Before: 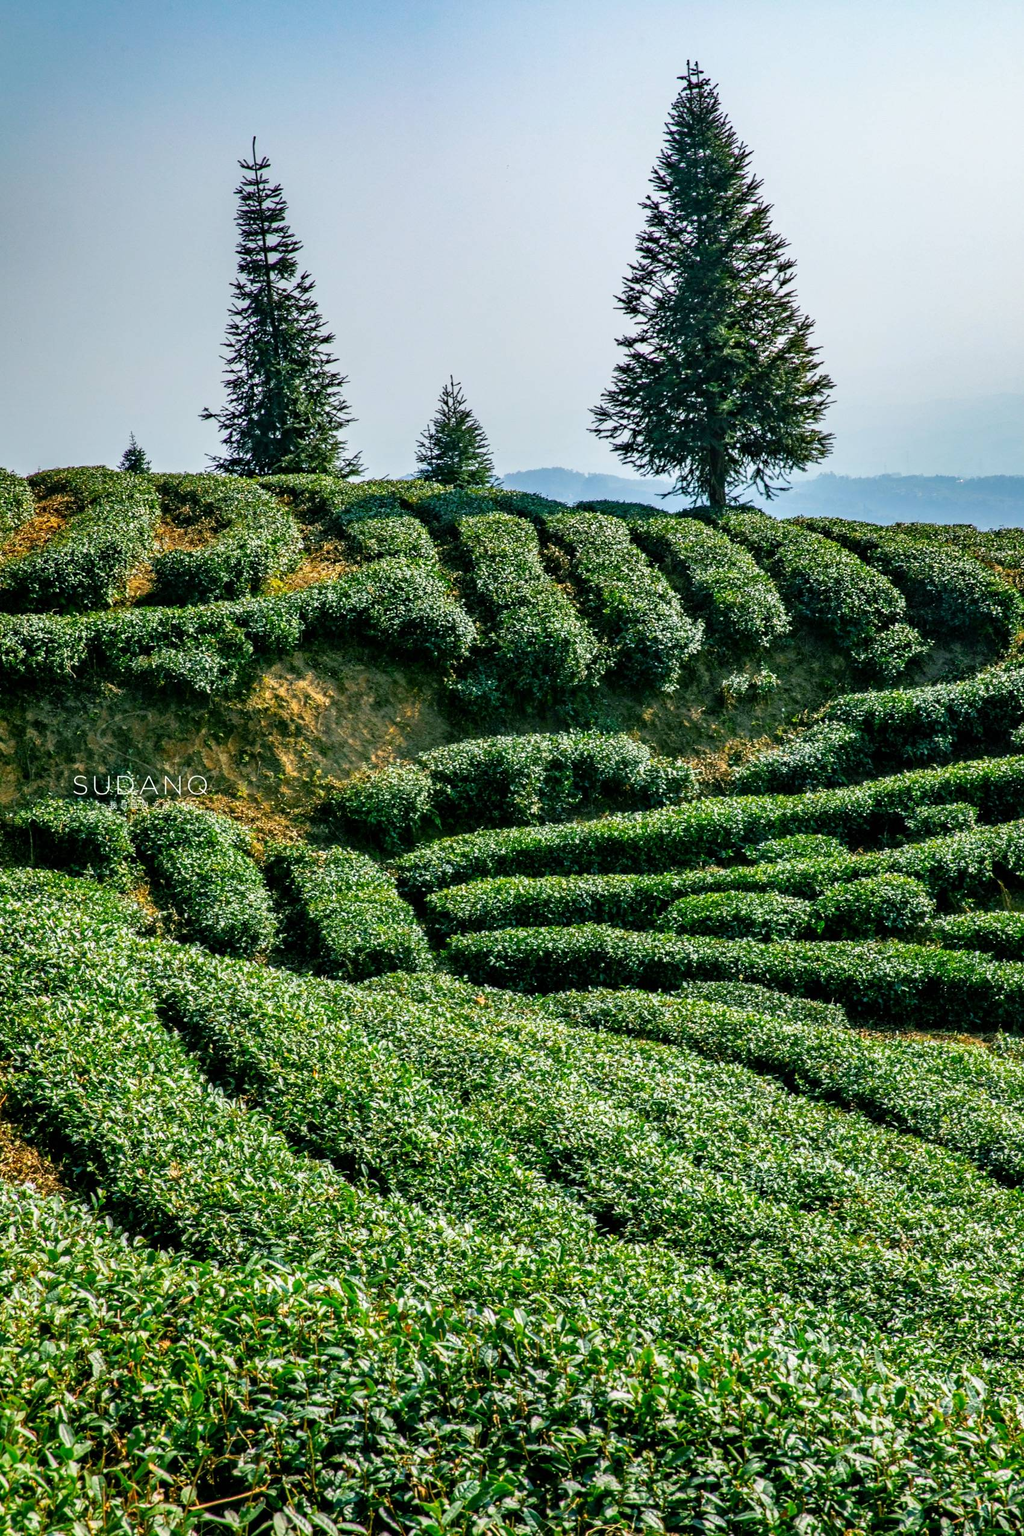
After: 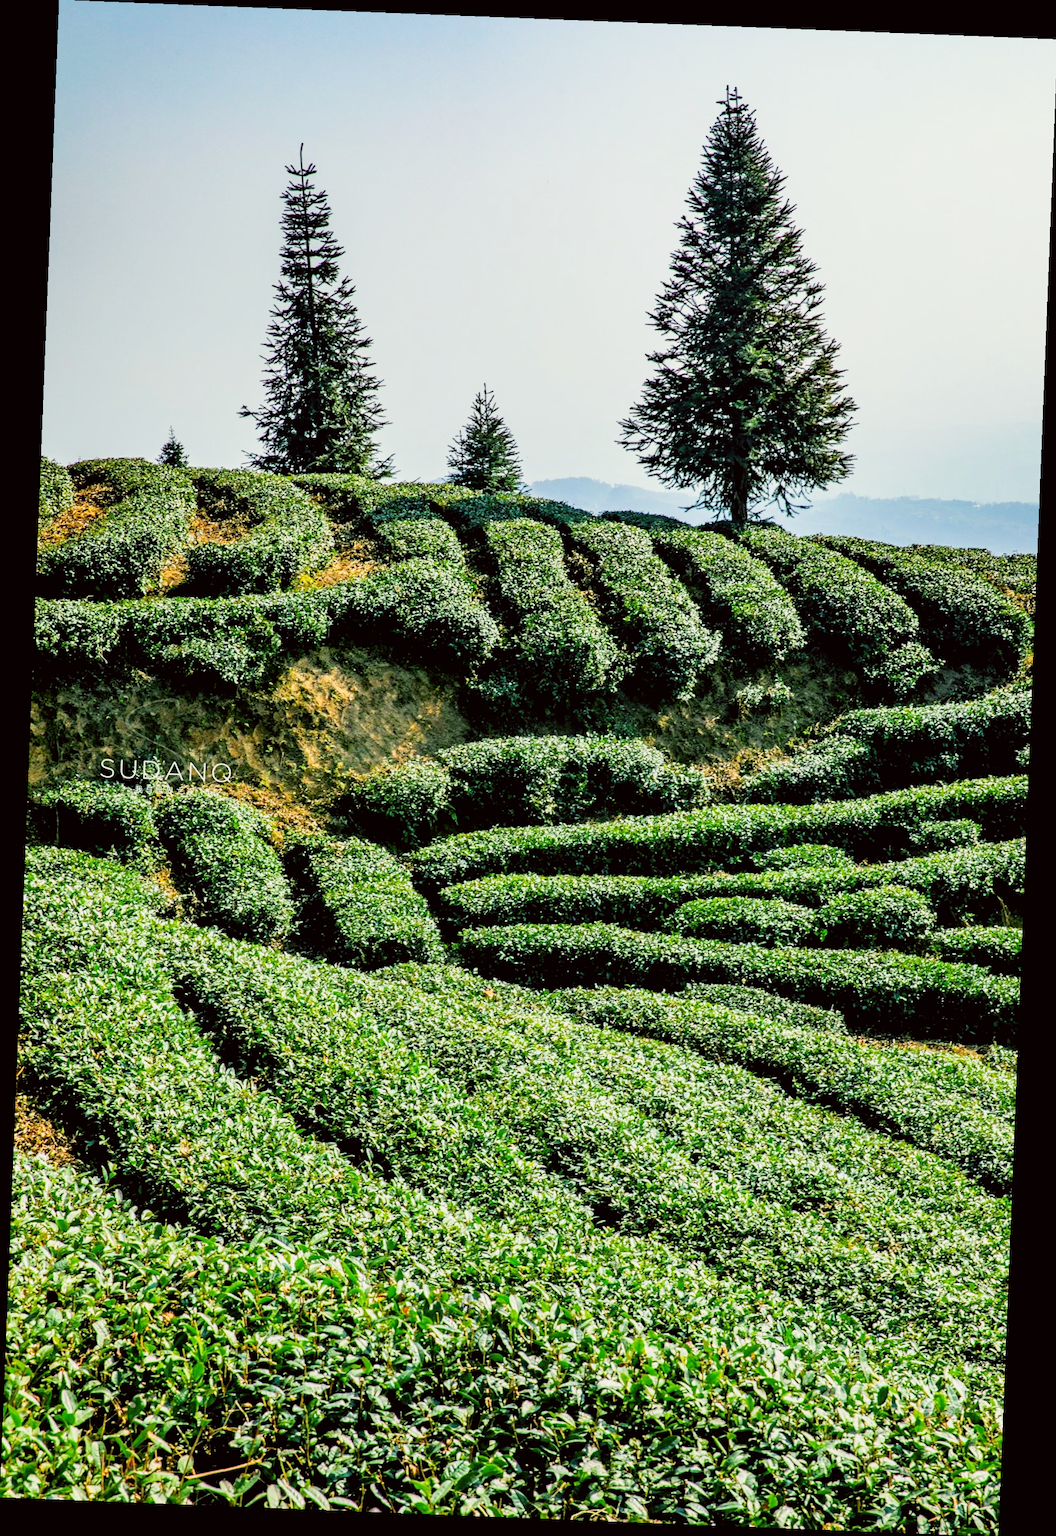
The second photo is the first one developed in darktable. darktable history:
rotate and perspective: rotation 2.27°, automatic cropping off
color correction: highlights a* -0.95, highlights b* 4.5, shadows a* 3.55
exposure: black level correction 0, exposure 0.7 EV, compensate exposure bias true, compensate highlight preservation false
filmic rgb: black relative exposure -5 EV, hardness 2.88, contrast 1.2, highlights saturation mix -30%
